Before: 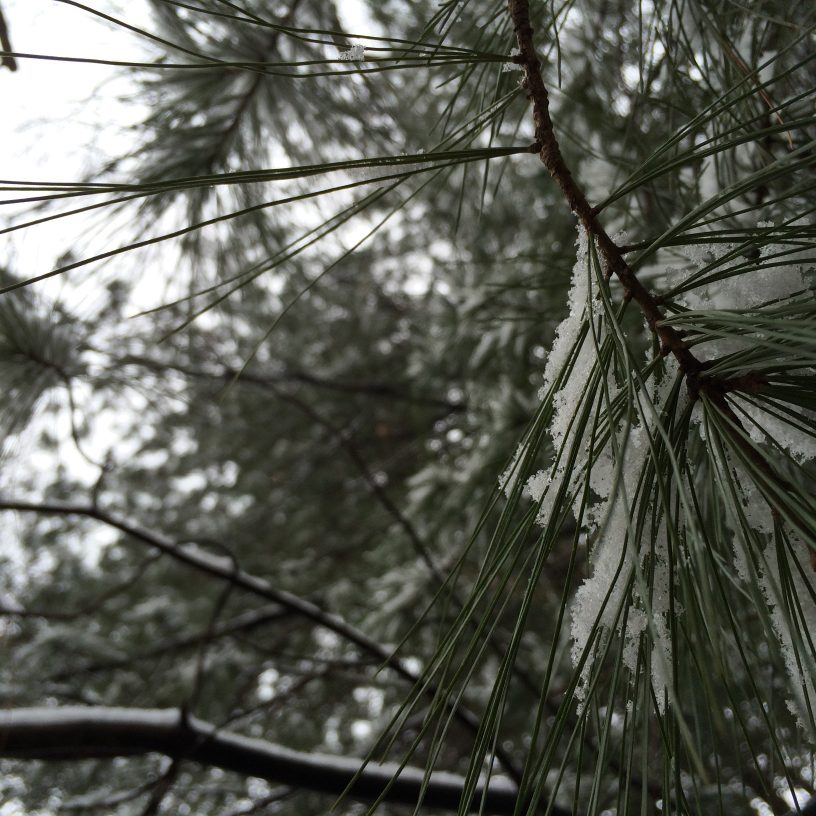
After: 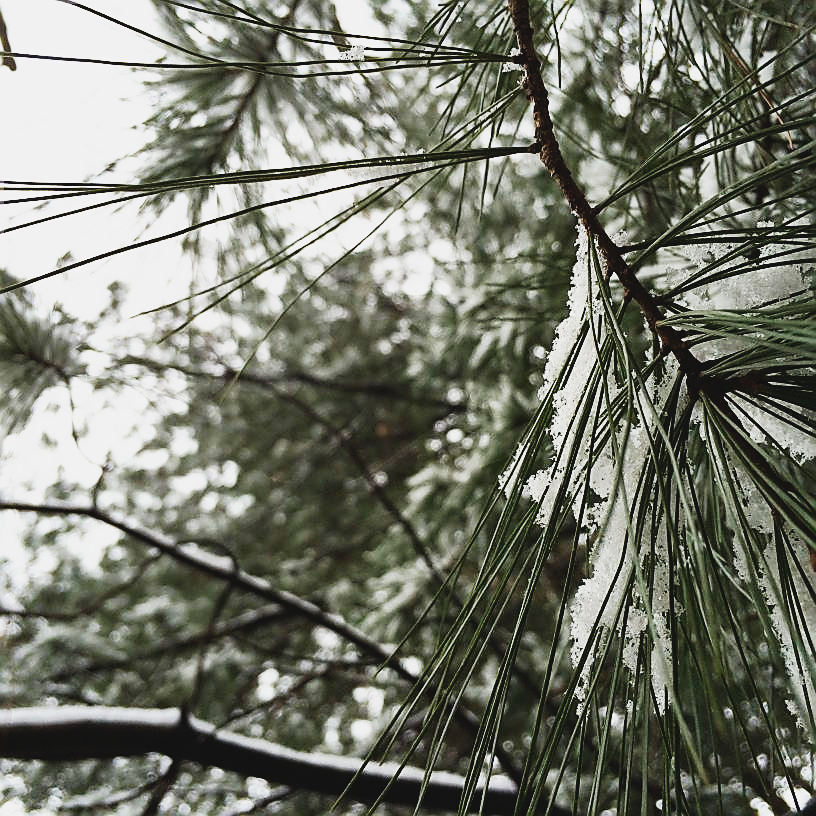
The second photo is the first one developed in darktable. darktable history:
exposure: exposure 0.2 EV, compensate highlight preservation false
bloom: size 3%, threshold 100%, strength 0%
contrast brightness saturation: contrast -0.1, saturation -0.1
base curve: curves: ch0 [(0, 0) (0.007, 0.004) (0.027, 0.03) (0.046, 0.07) (0.207, 0.54) (0.442, 0.872) (0.673, 0.972) (1, 1)], preserve colors none
sharpen: radius 1.4, amount 1.25, threshold 0.7
